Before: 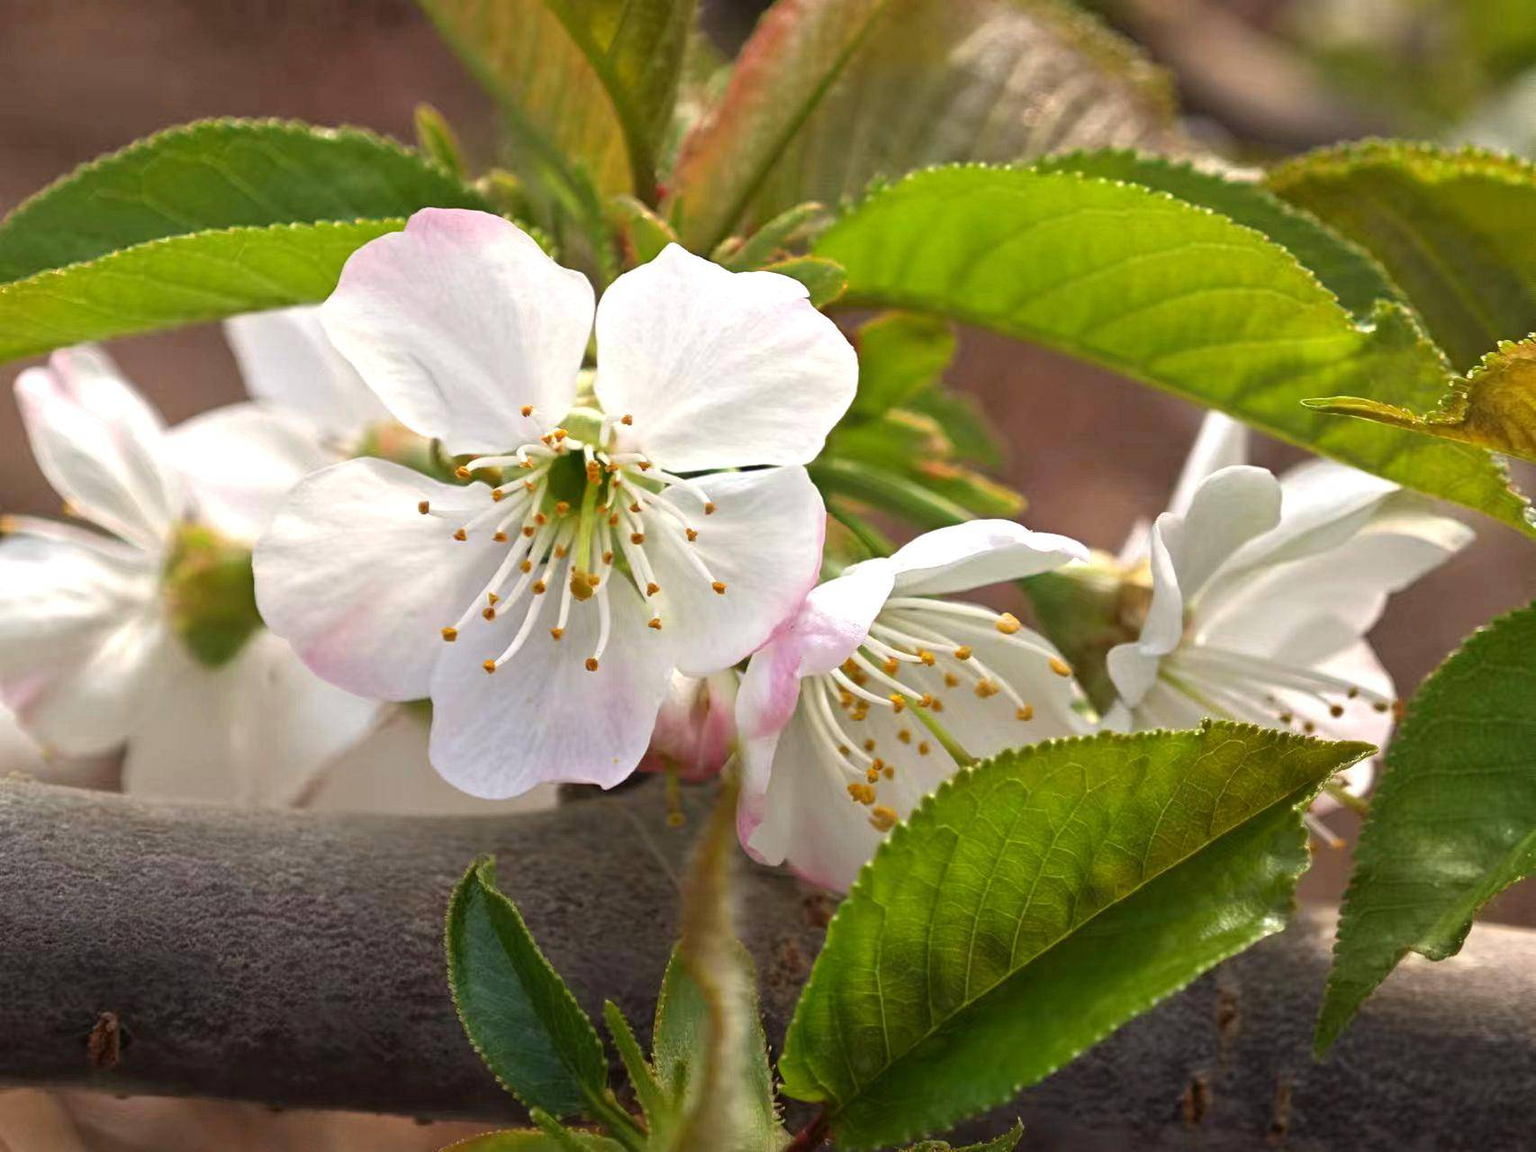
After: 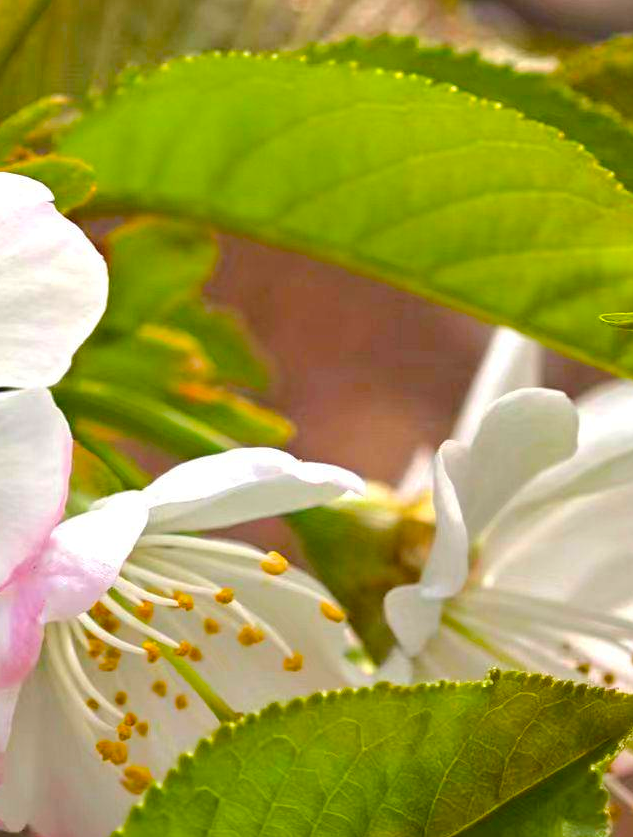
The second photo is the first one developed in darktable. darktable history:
crop and rotate: left 49.611%, top 10.091%, right 13.273%, bottom 24.393%
color balance rgb: perceptual saturation grading › global saturation 34.042%, perceptual brilliance grading › mid-tones 10.585%, perceptual brilliance grading › shadows 14.192%, global vibrance 14.533%
